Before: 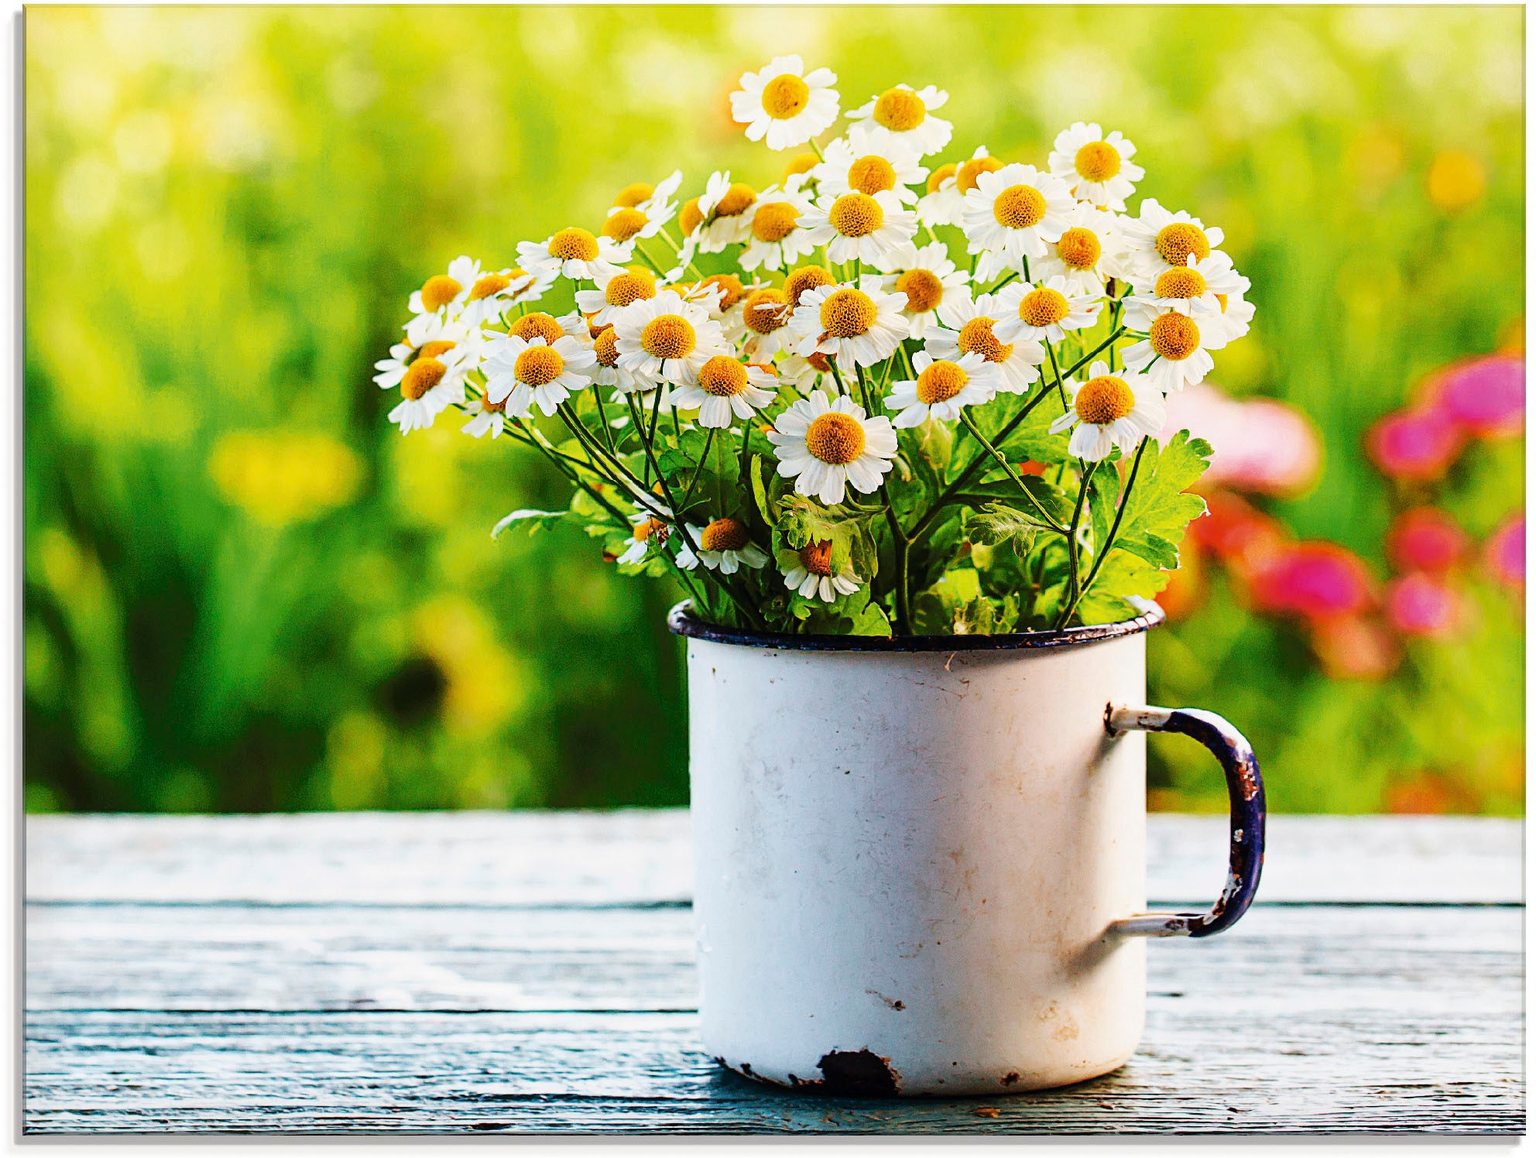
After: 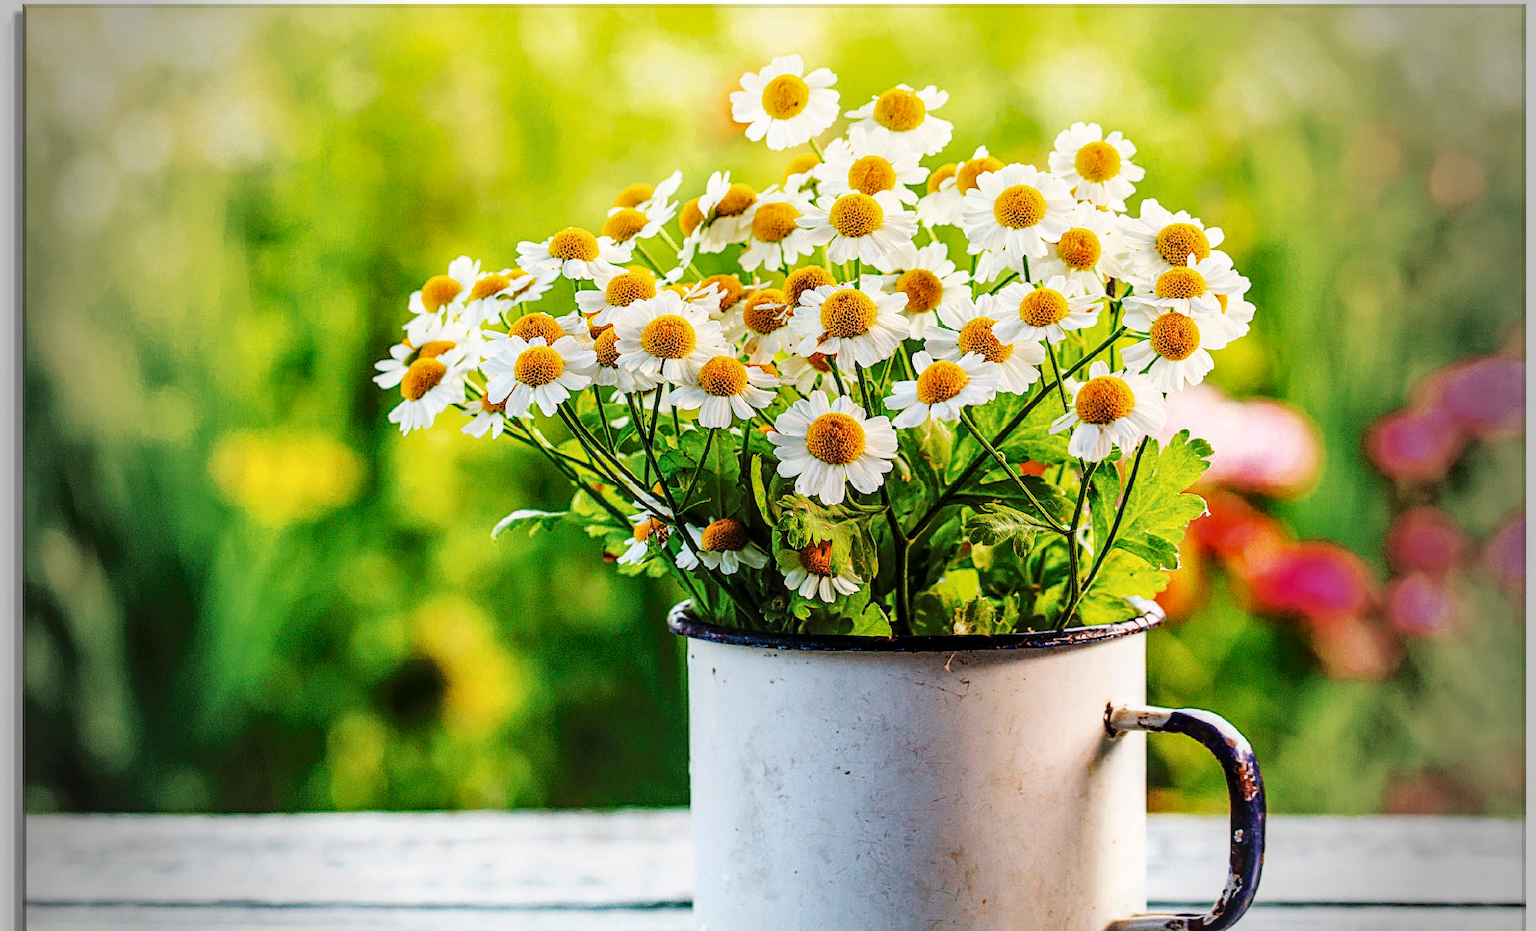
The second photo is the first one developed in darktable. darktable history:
local contrast: detail 130%
crop: bottom 19.556%
vignetting: fall-off start 68.08%, fall-off radius 28.79%, width/height ratio 0.988, shape 0.845
